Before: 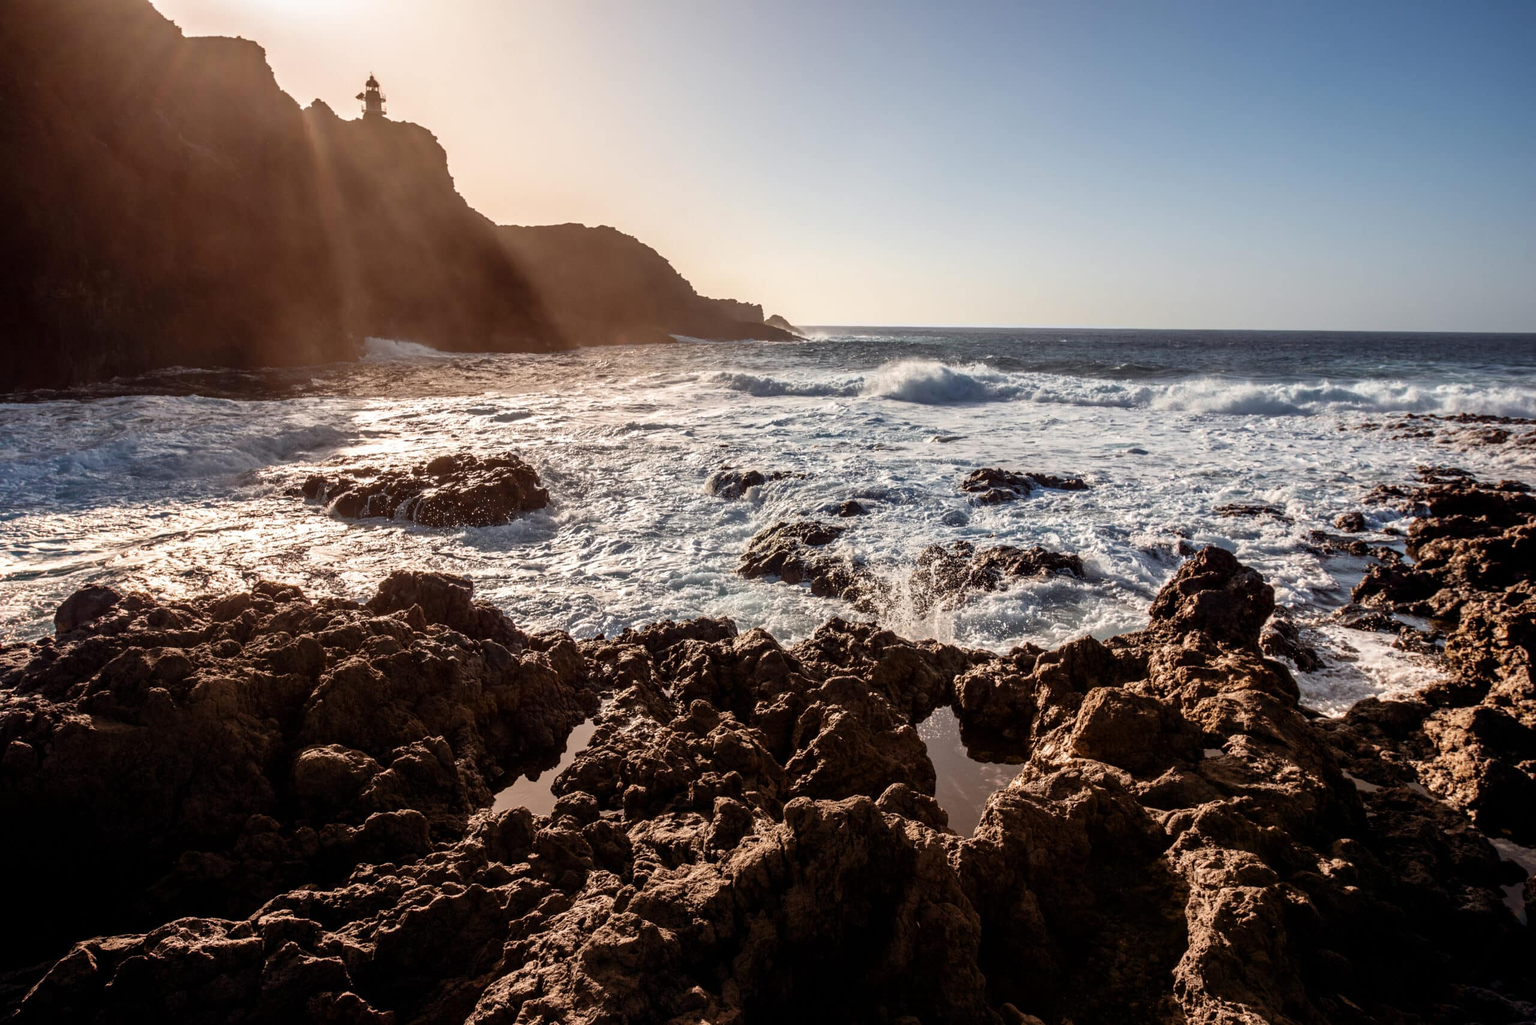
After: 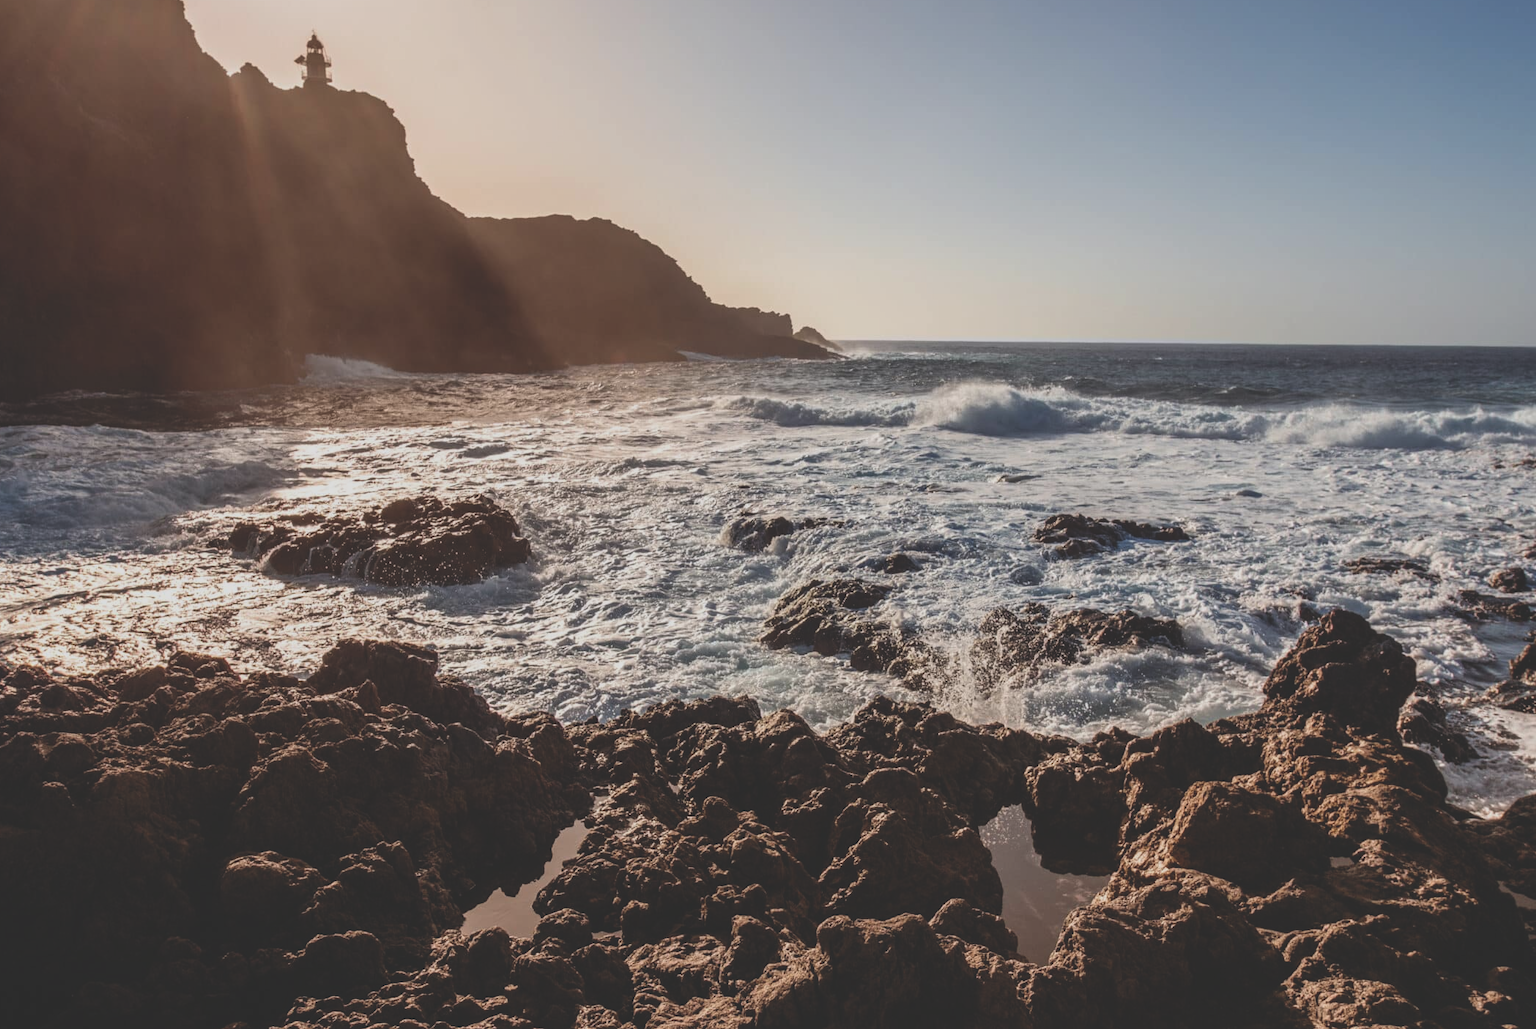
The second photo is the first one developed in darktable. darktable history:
crop and rotate: left 7.467%, top 4.623%, right 10.592%, bottom 13.144%
exposure: black level correction -0.036, exposure -0.497 EV, compensate exposure bias true, compensate highlight preservation false
